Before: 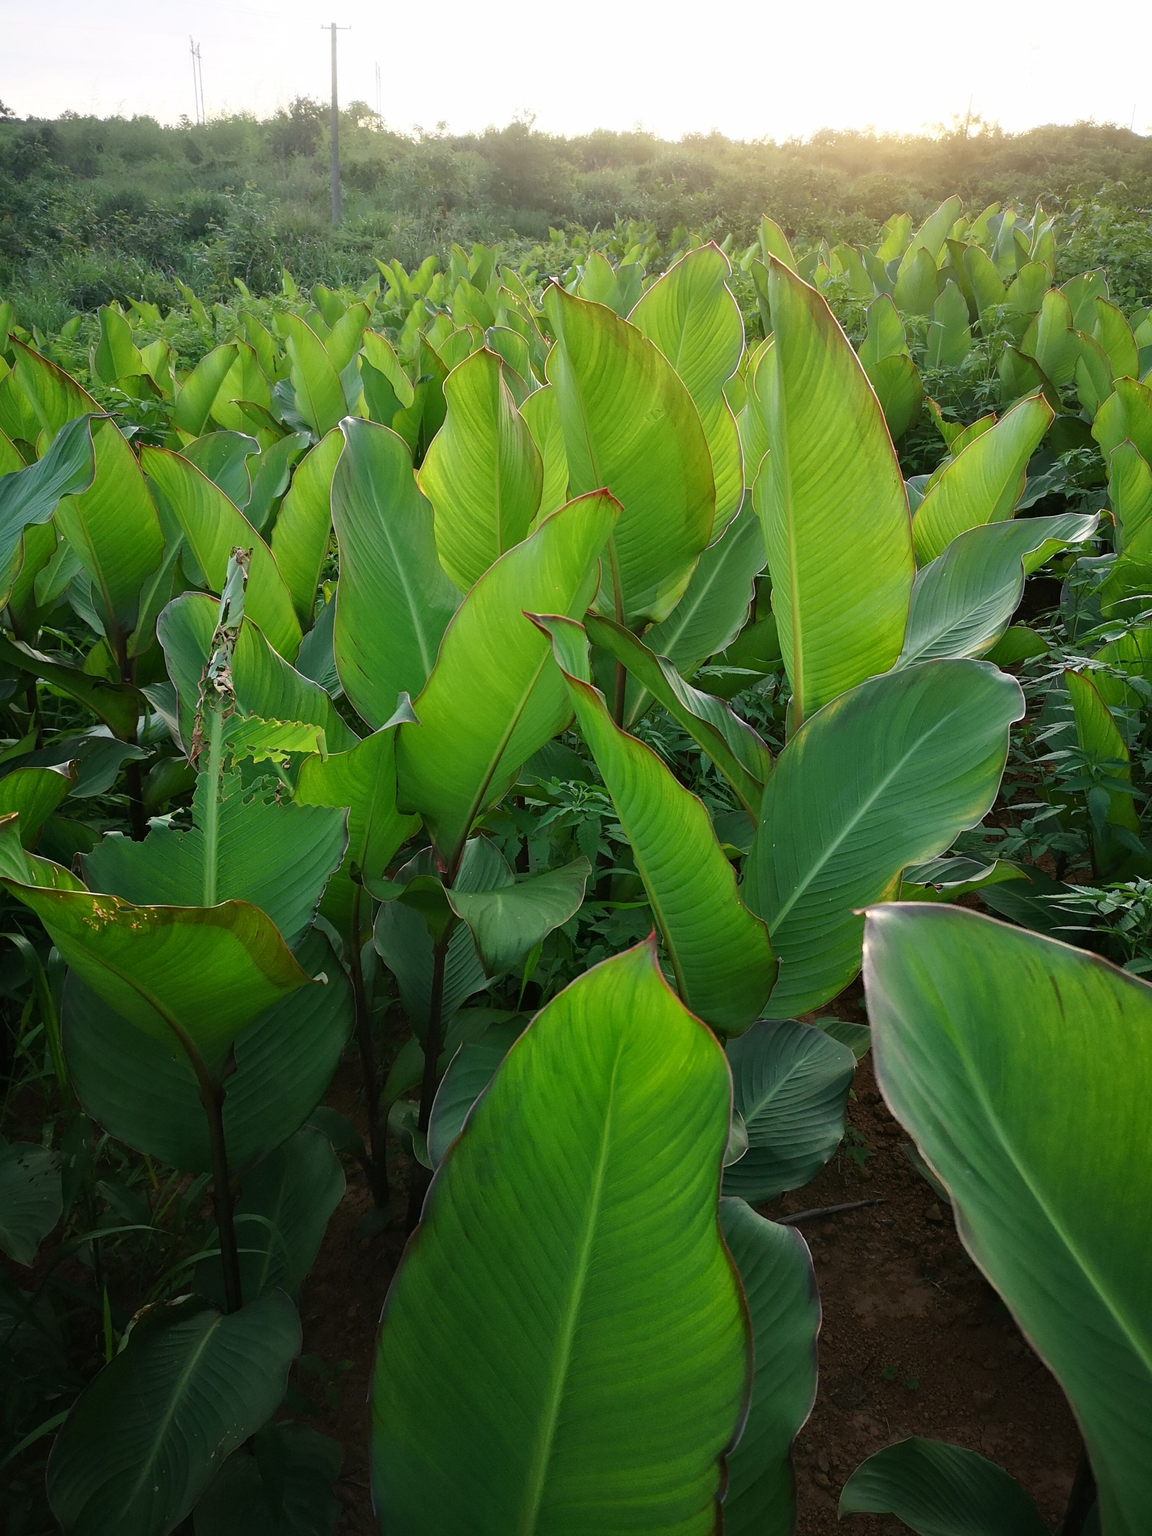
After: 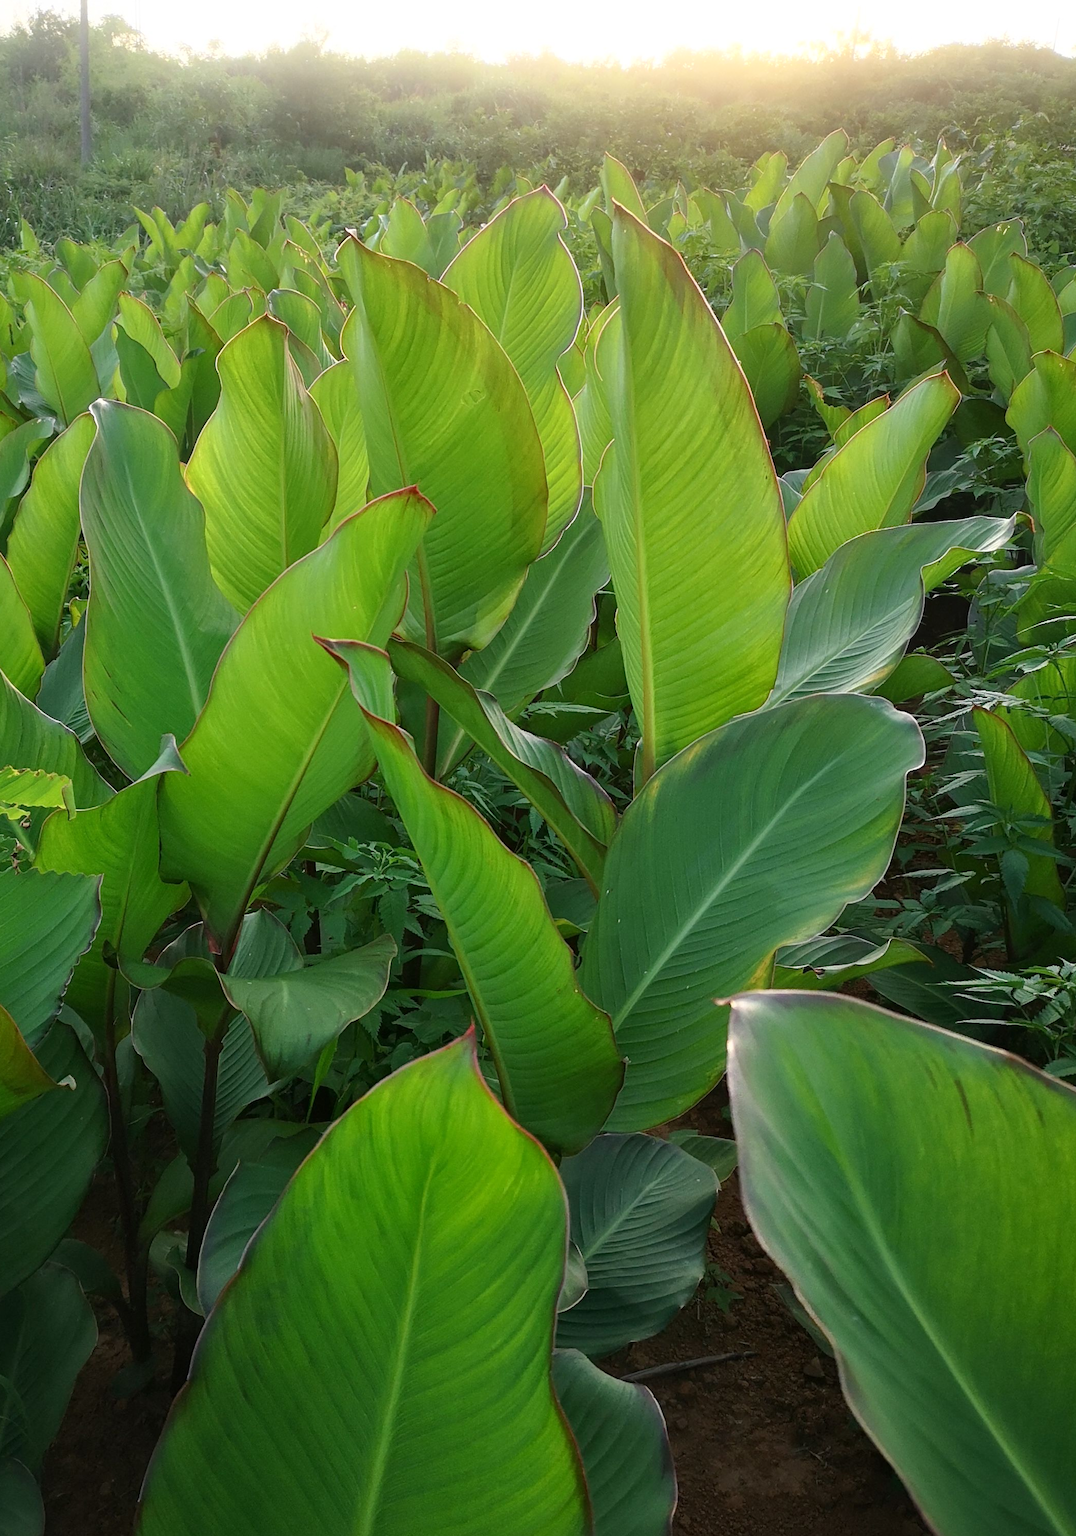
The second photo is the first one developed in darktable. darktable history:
crop: left 23.095%, top 5.827%, bottom 11.854%
bloom: on, module defaults
